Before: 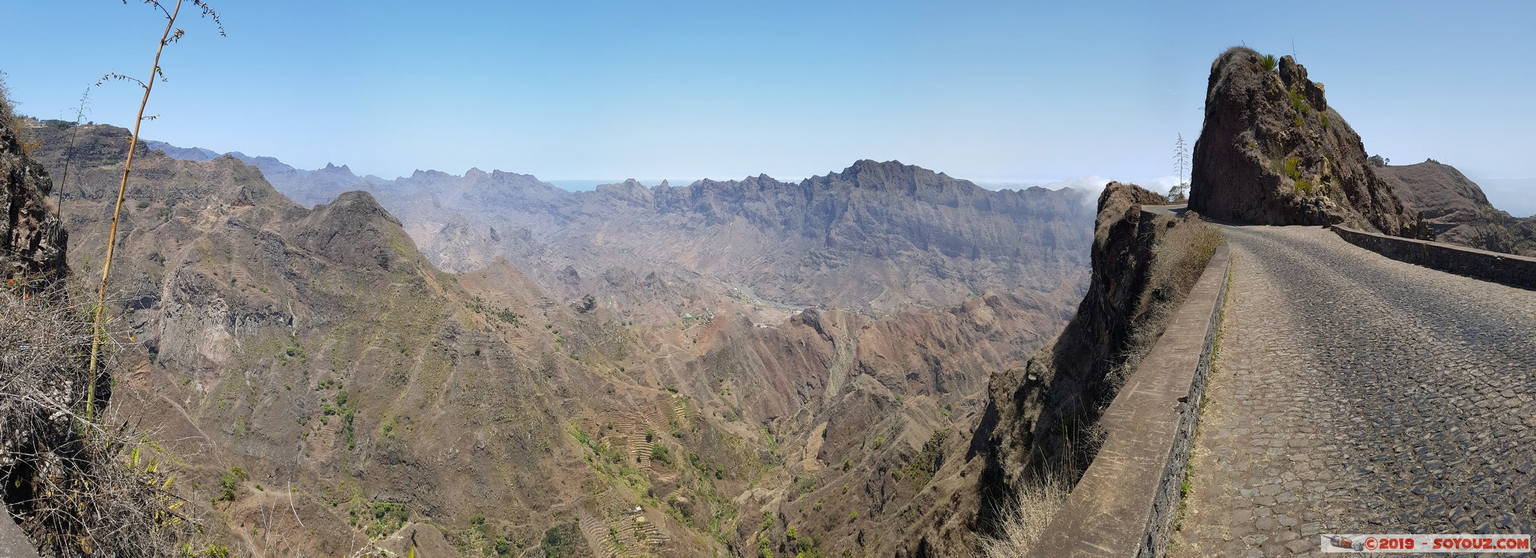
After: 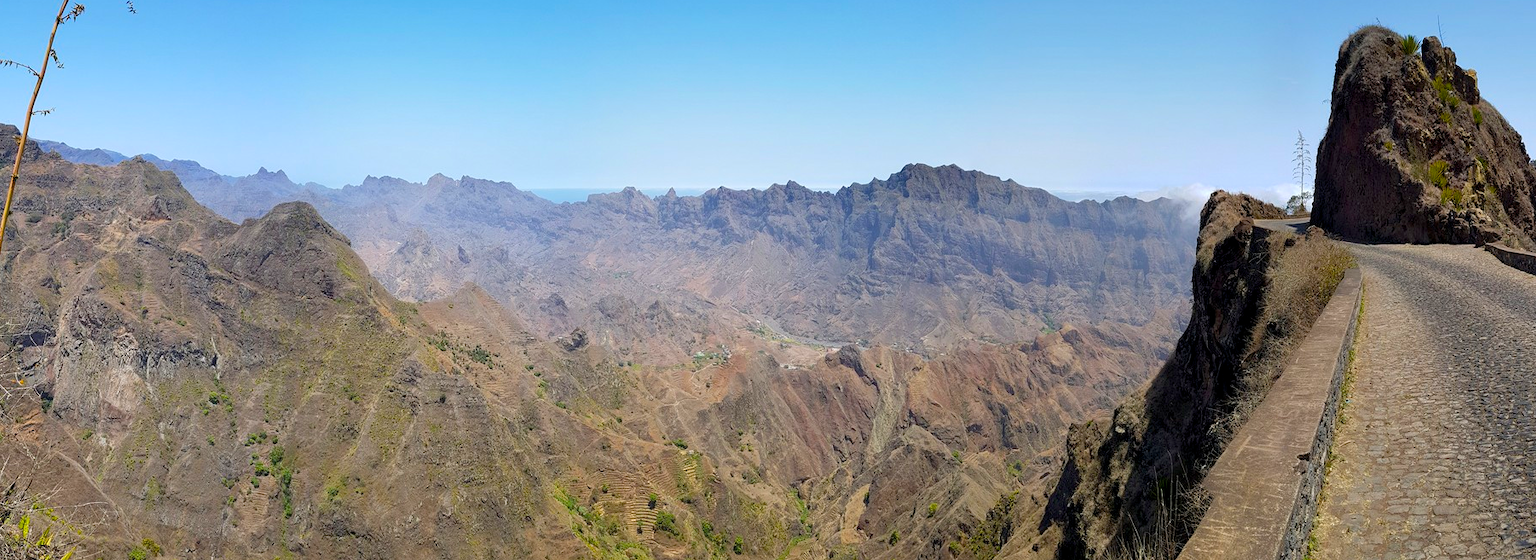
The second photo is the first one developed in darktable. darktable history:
color balance rgb: global offset › luminance -0.475%, perceptual saturation grading › global saturation 30.97%, global vibrance 20%
crop and rotate: left 7.528%, top 4.697%, right 10.559%, bottom 13.003%
